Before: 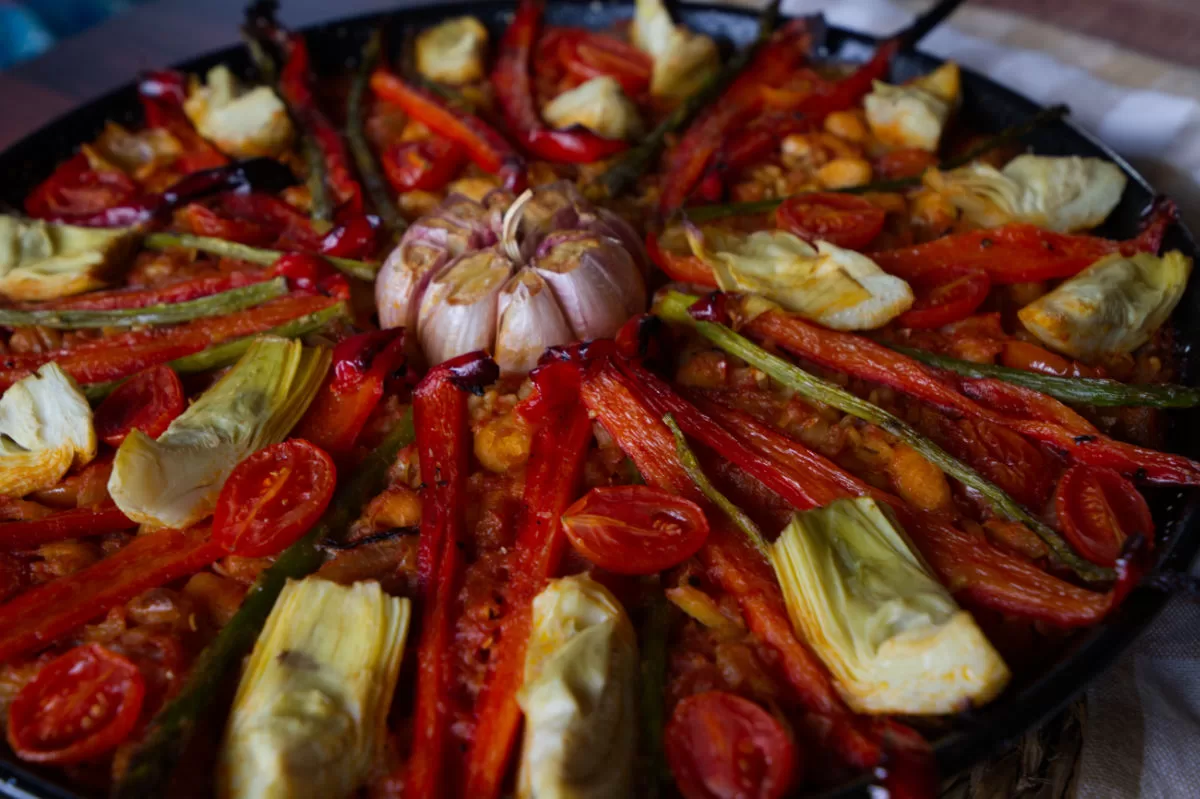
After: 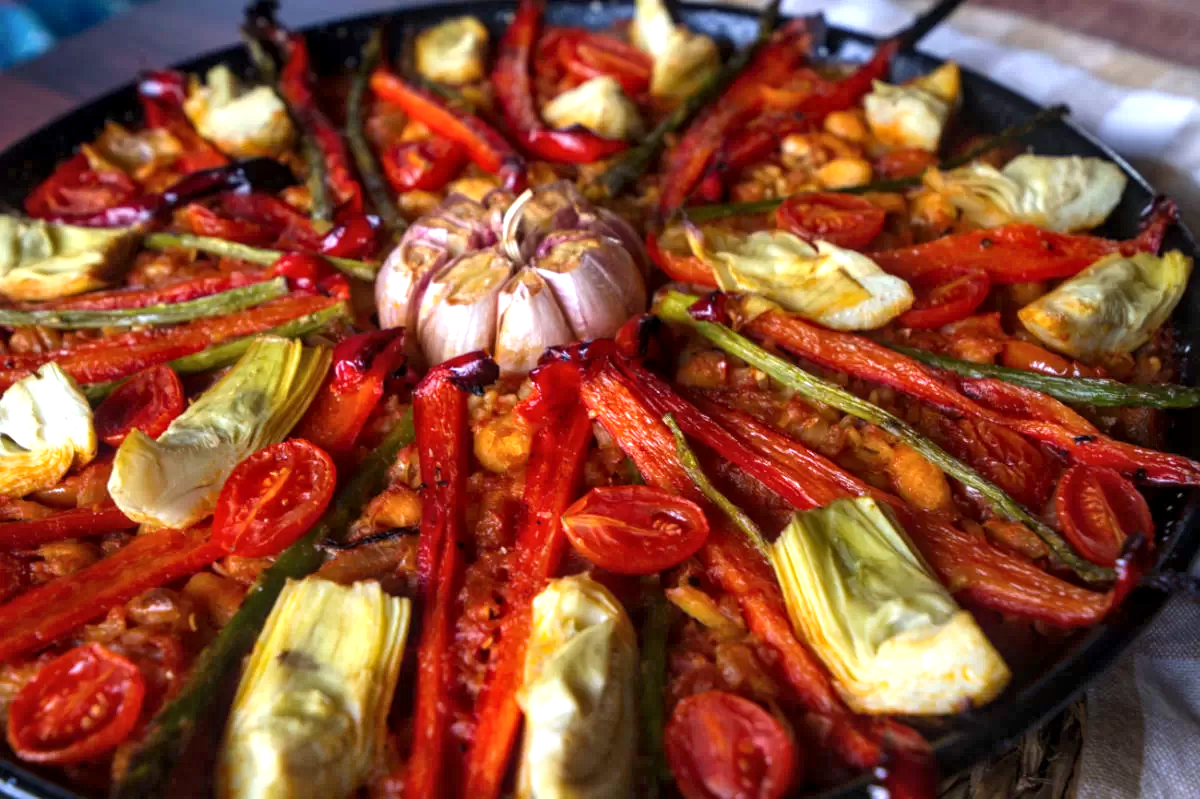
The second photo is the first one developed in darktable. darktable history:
local contrast: on, module defaults
exposure: black level correction 0, exposure 1.1 EV, compensate highlight preservation false
